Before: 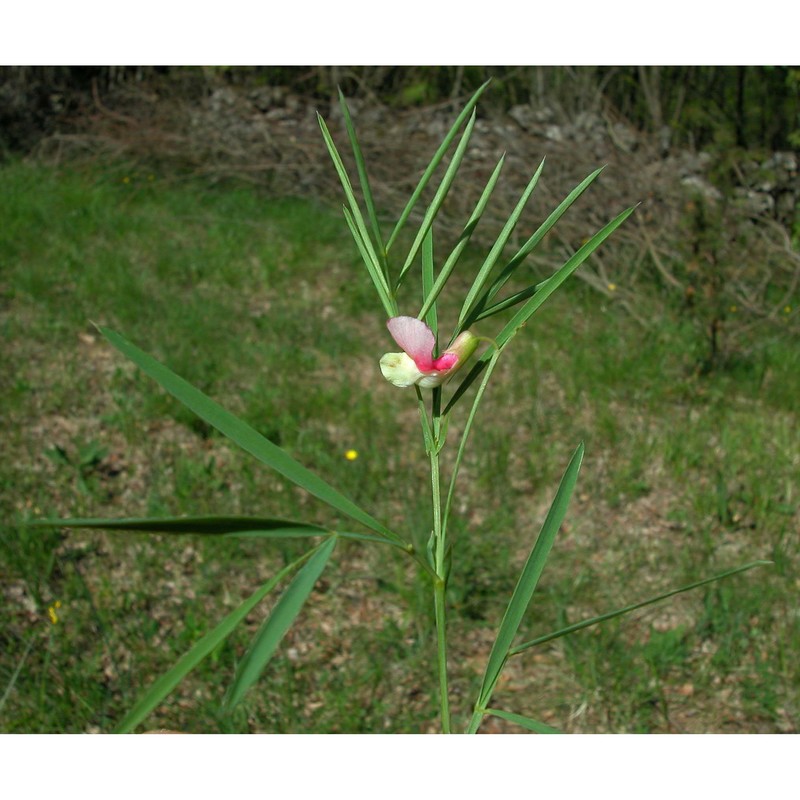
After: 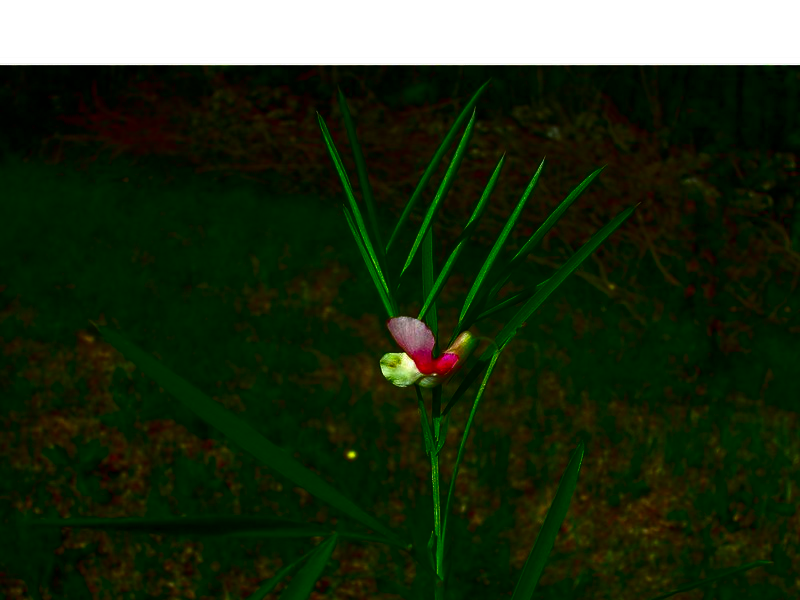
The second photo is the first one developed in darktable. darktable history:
contrast brightness saturation: brightness -0.997, saturation 0.999
crop: bottom 24.988%
